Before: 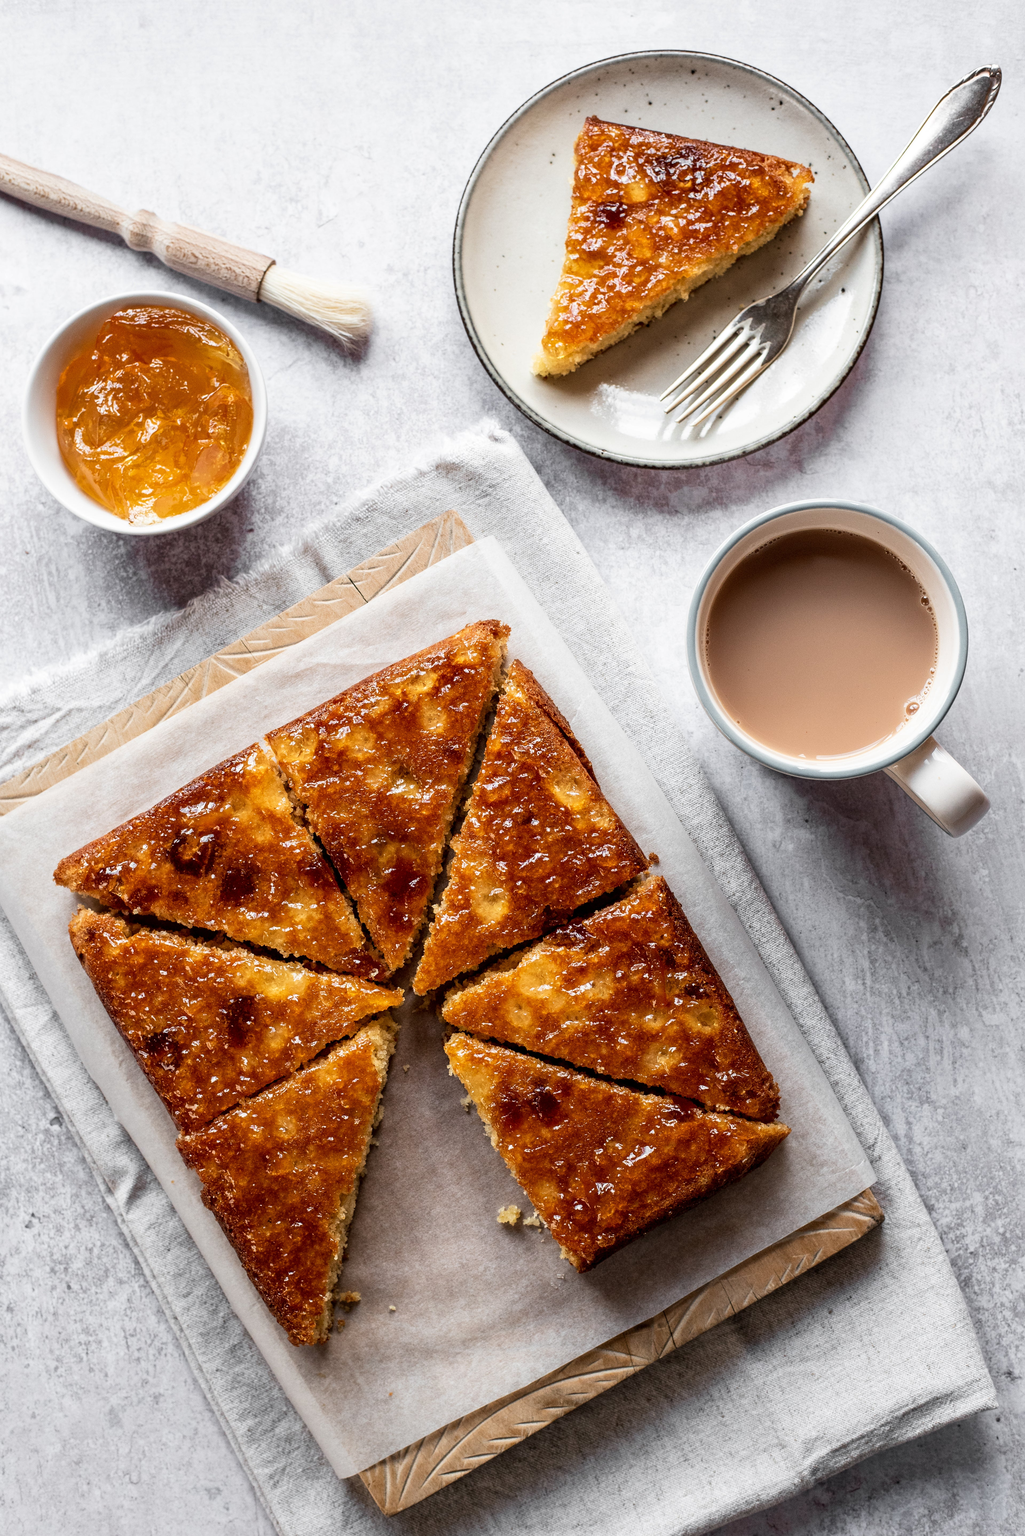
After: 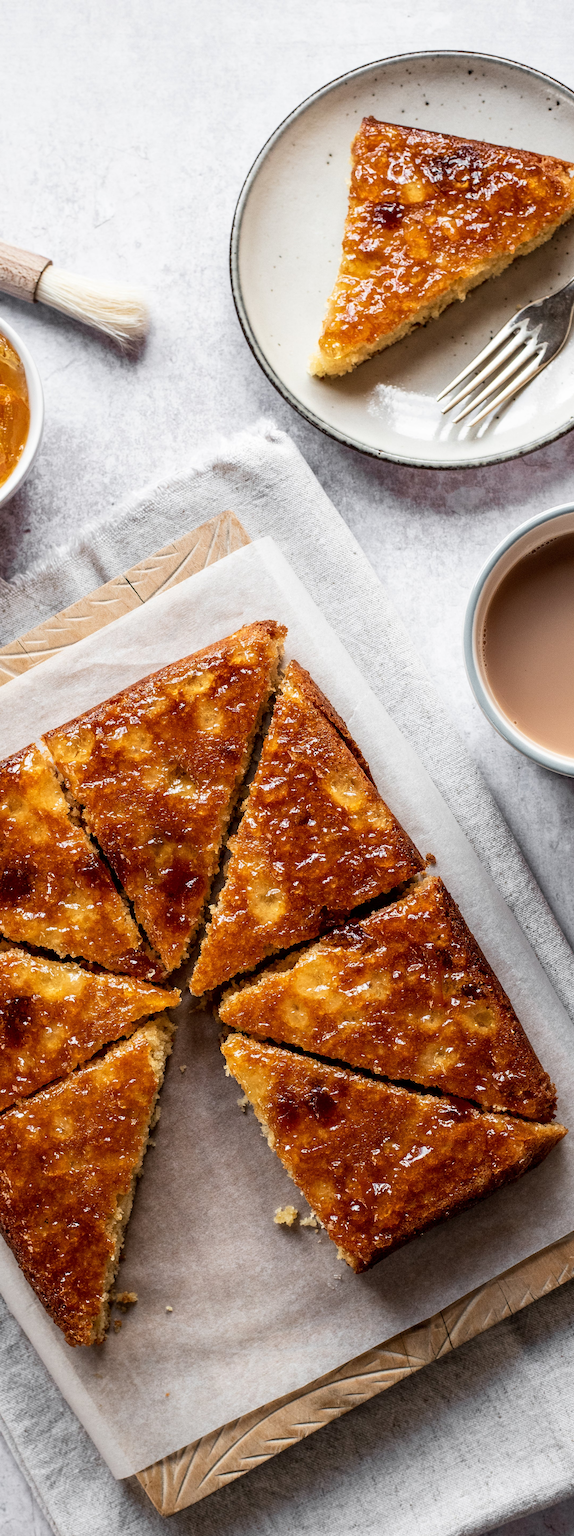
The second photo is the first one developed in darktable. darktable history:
crop: left 21.837%, right 22.152%, bottom 0.012%
